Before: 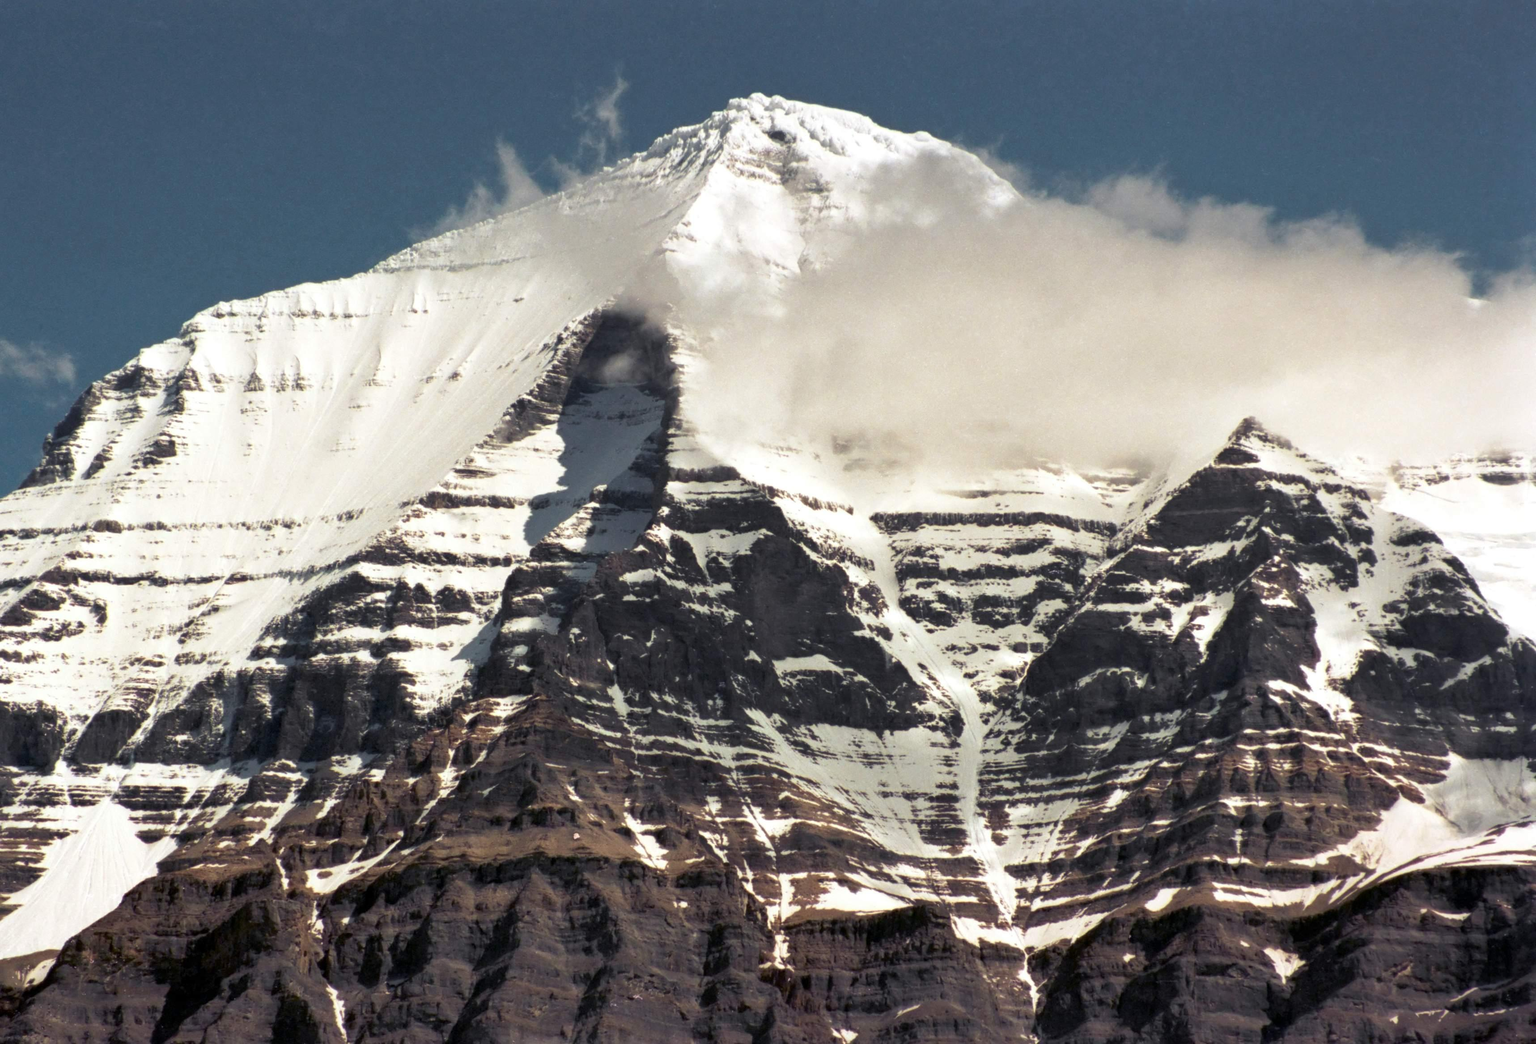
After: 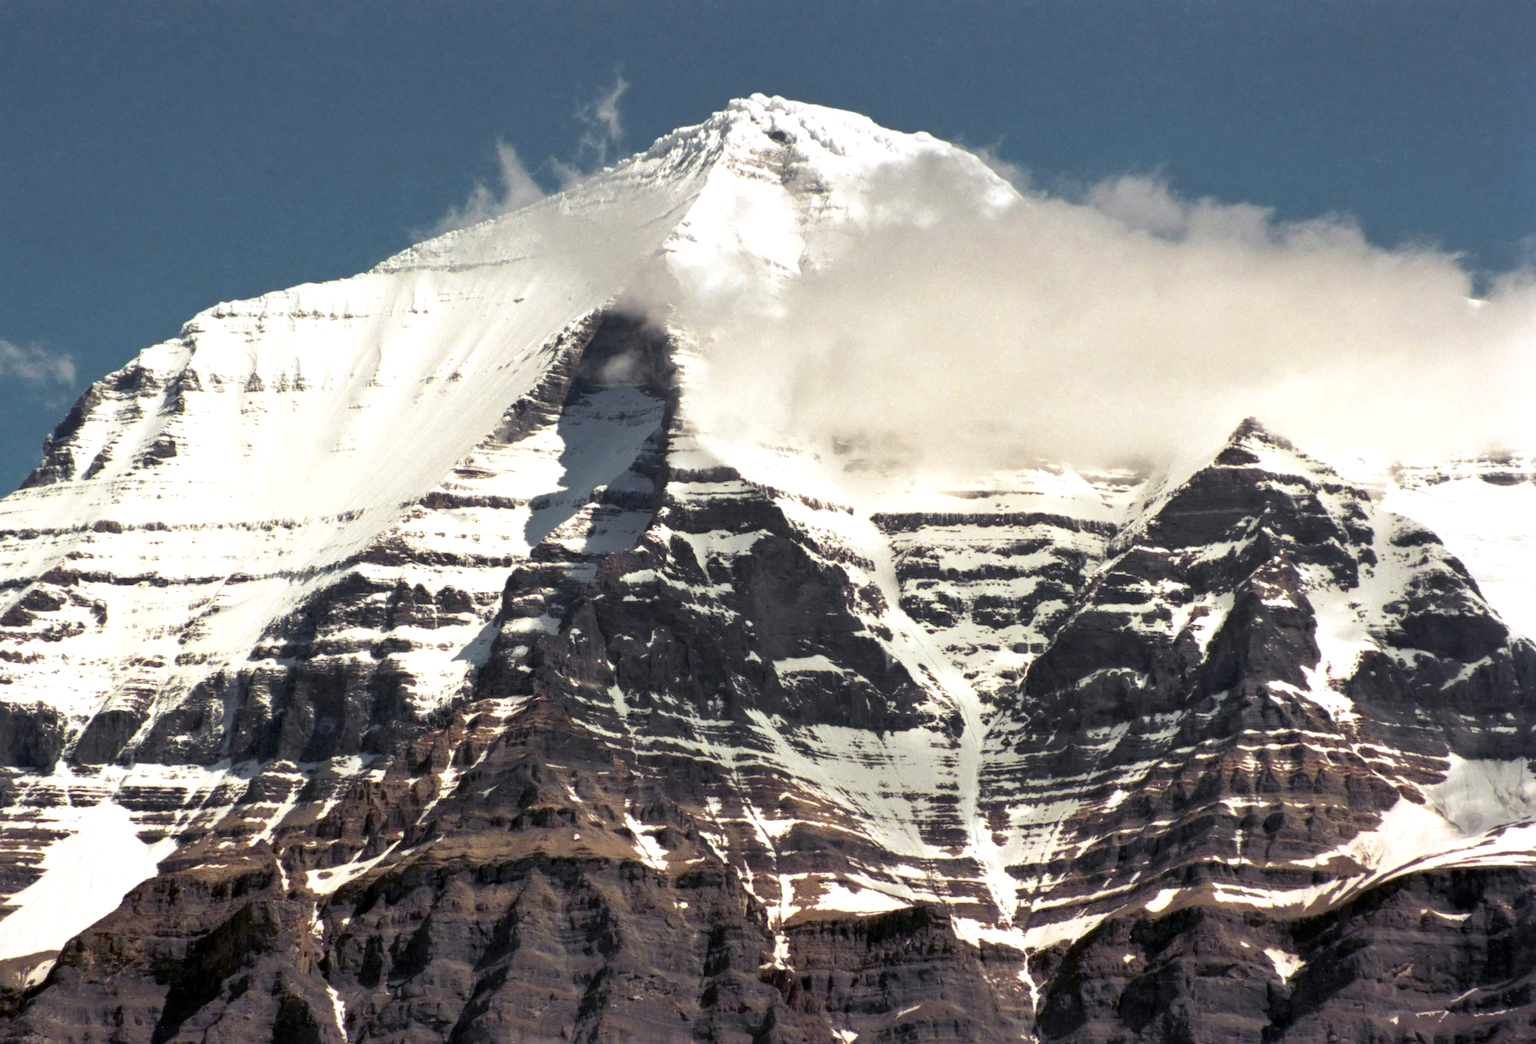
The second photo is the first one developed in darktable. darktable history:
exposure: exposure 0.232 EV, compensate highlight preservation false
